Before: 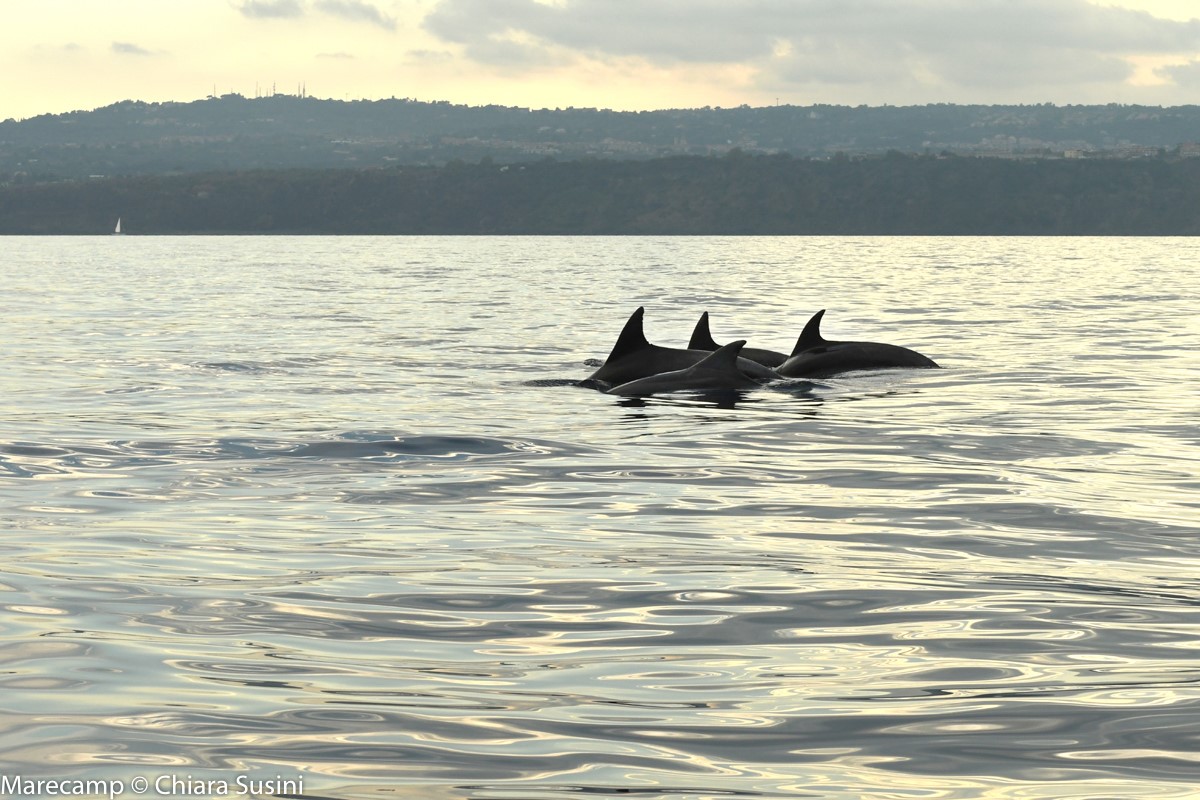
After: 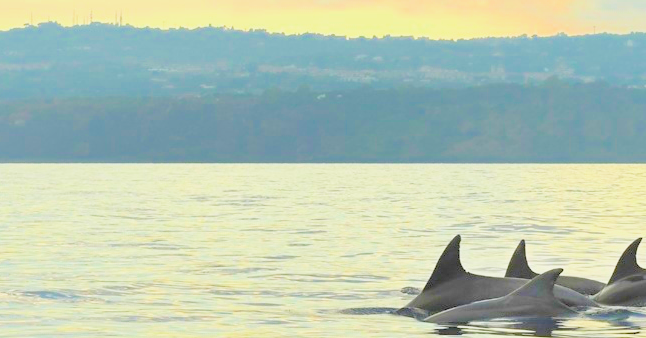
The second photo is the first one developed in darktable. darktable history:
crop: left 15.306%, top 9.065%, right 30.789%, bottom 48.638%
filmic rgb: middle gray luminance 3.44%, black relative exposure -5.92 EV, white relative exposure 6.33 EV, threshold 6 EV, dynamic range scaling 22.4%, target black luminance 0%, hardness 2.33, latitude 45.85%, contrast 0.78, highlights saturation mix 100%, shadows ↔ highlights balance 0.033%, add noise in highlights 0, preserve chrominance max RGB, color science v3 (2019), use custom middle-gray values true, iterations of high-quality reconstruction 0, contrast in highlights soft, enable highlight reconstruction true
contrast brightness saturation: brightness 0.09, saturation 0.19
shadows and highlights: on, module defaults
color balance rgb: linear chroma grading › global chroma 10%, perceptual saturation grading › global saturation 30%, global vibrance 10%
